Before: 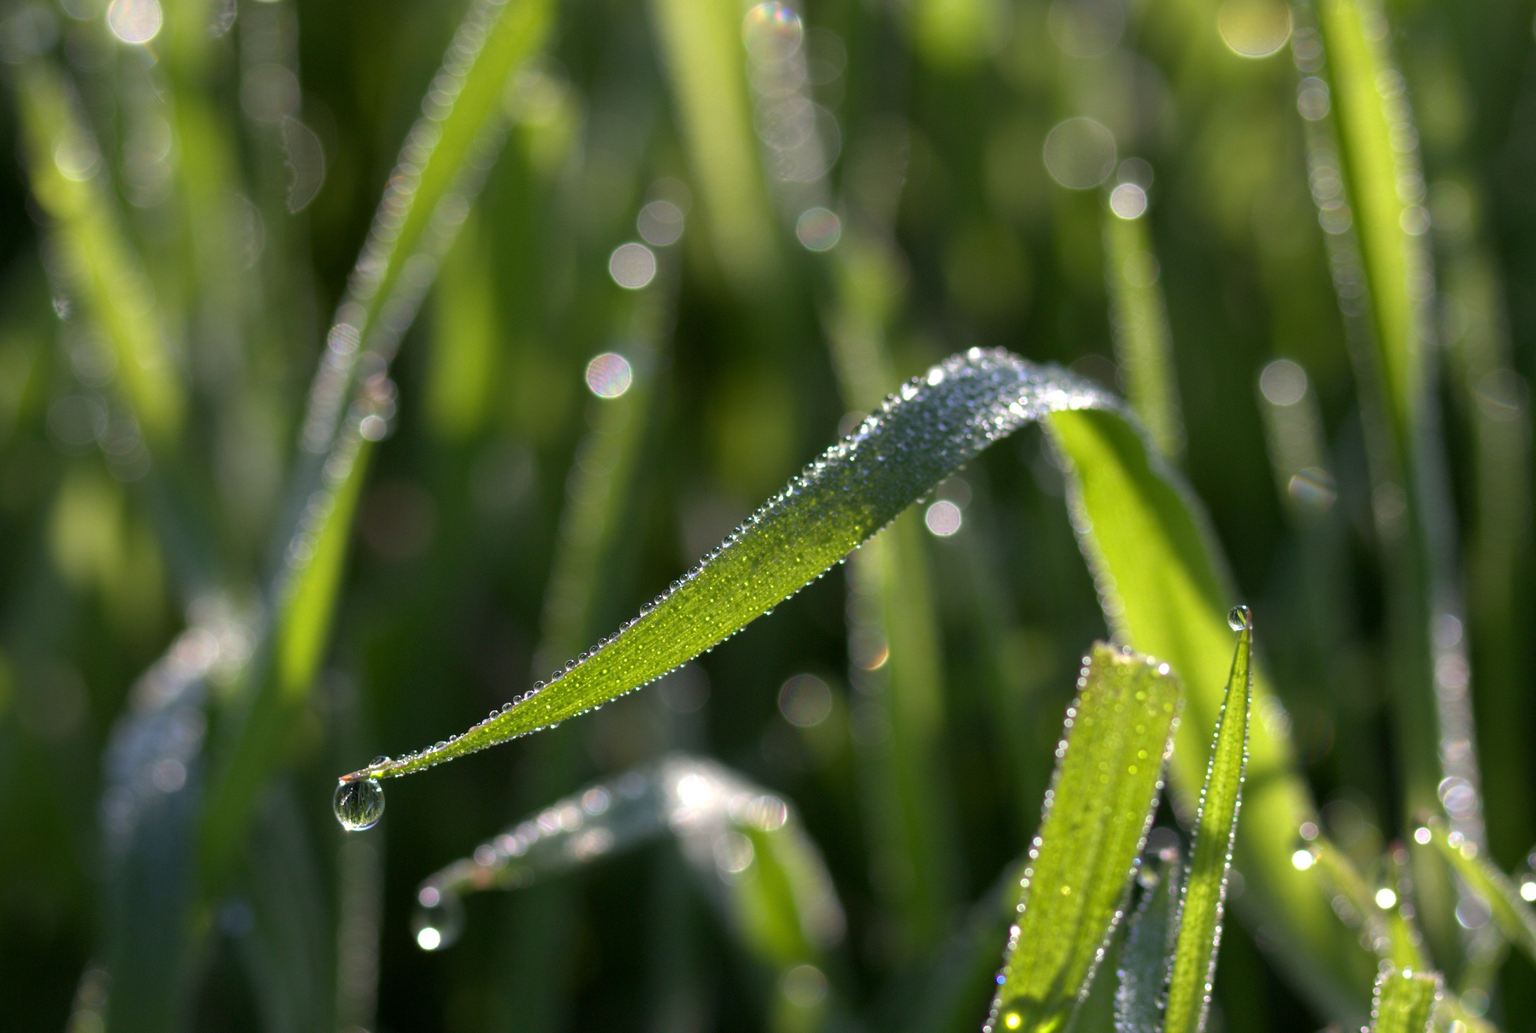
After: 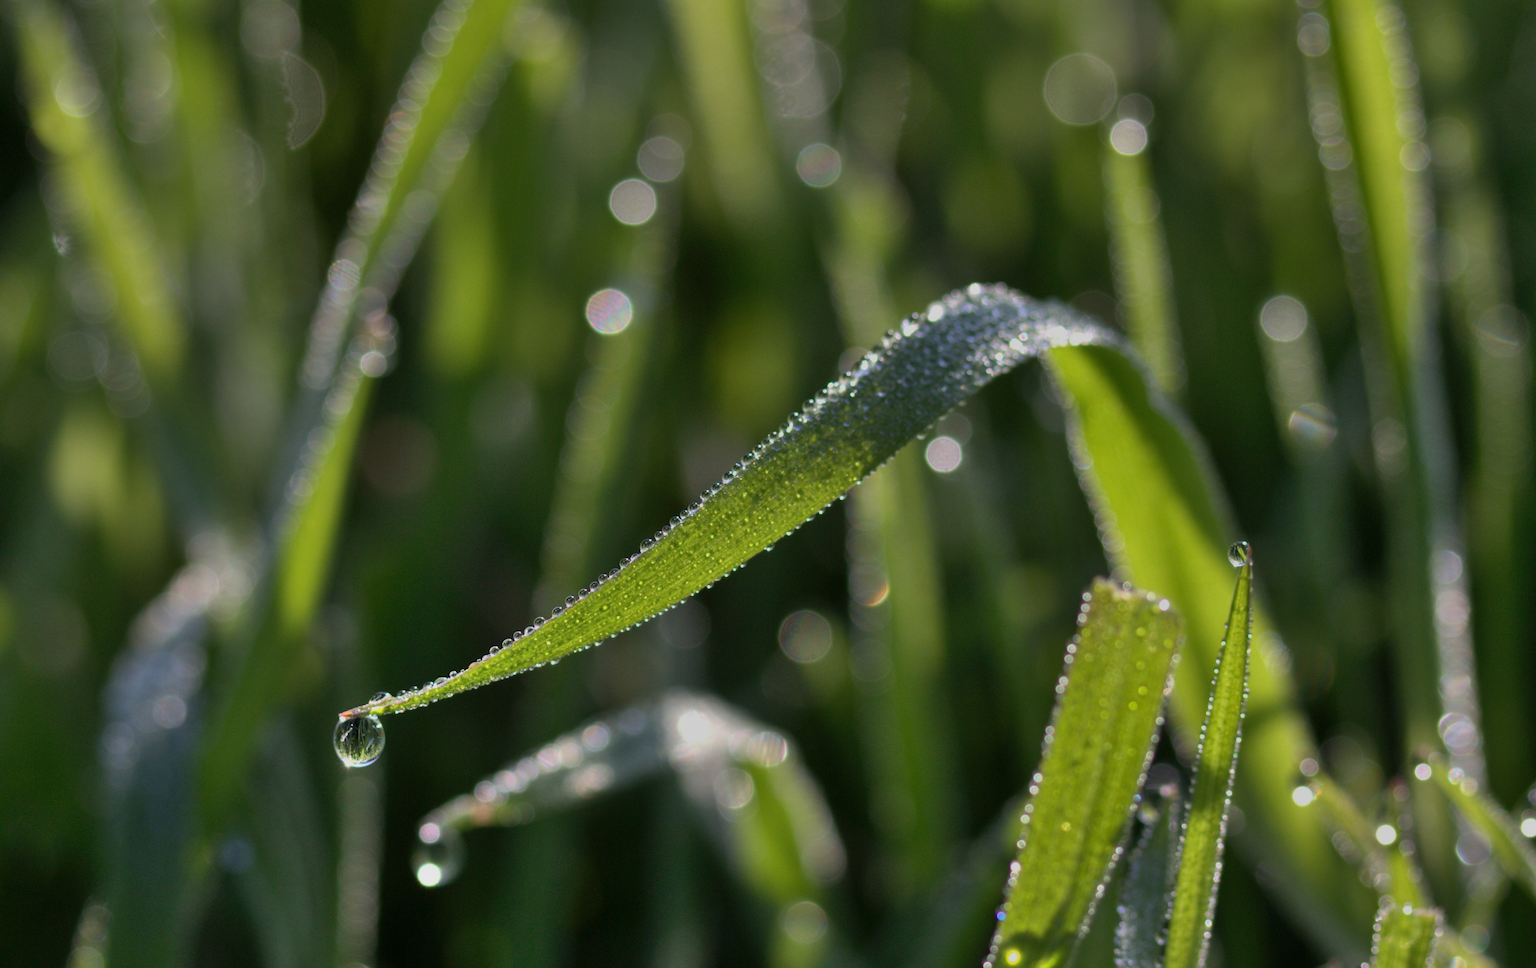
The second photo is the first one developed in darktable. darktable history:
exposure: black level correction 0, exposure -0.721 EV, compensate highlight preservation false
shadows and highlights: highlights color adjustment 0%, low approximation 0.01, soften with gaussian
crop and rotate: top 6.25%
